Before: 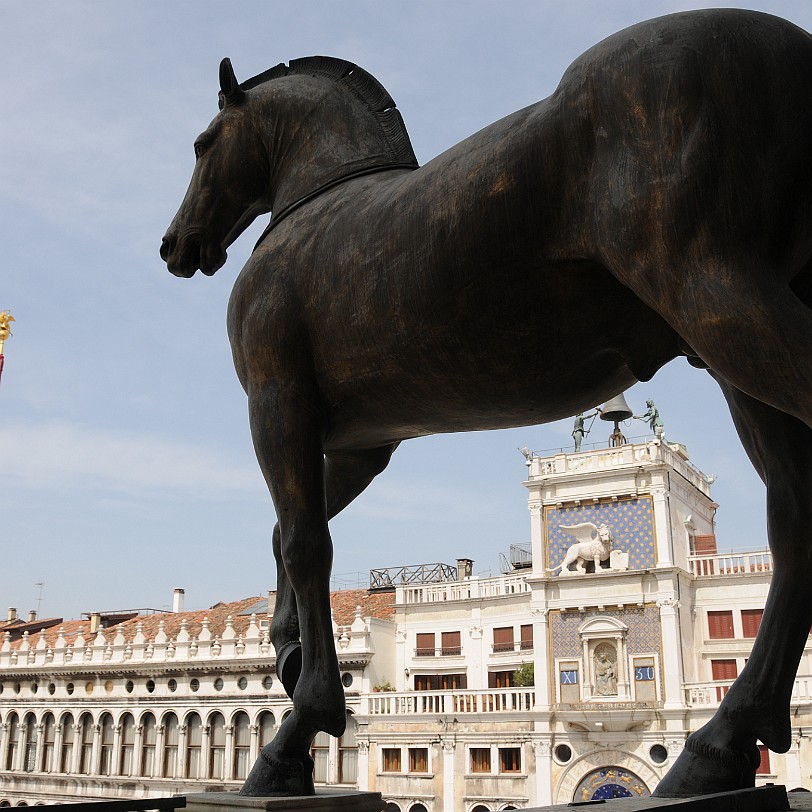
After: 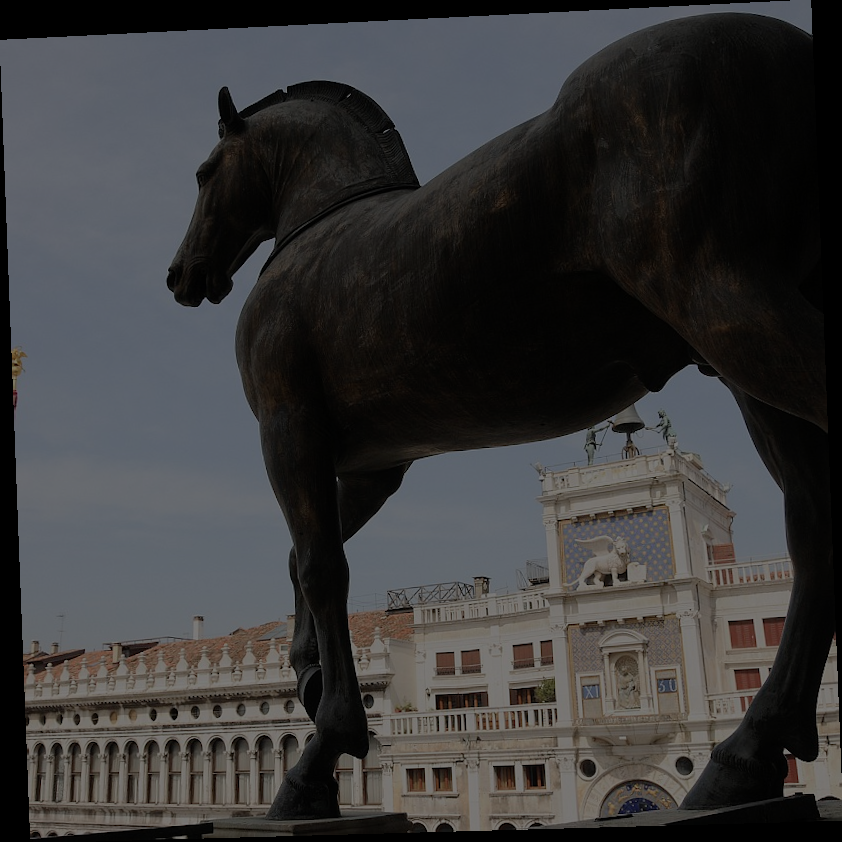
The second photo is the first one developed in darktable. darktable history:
color balance rgb: perceptual brilliance grading › global brilliance -48.39%
rotate and perspective: rotation -2.22°, lens shift (horizontal) -0.022, automatic cropping off
